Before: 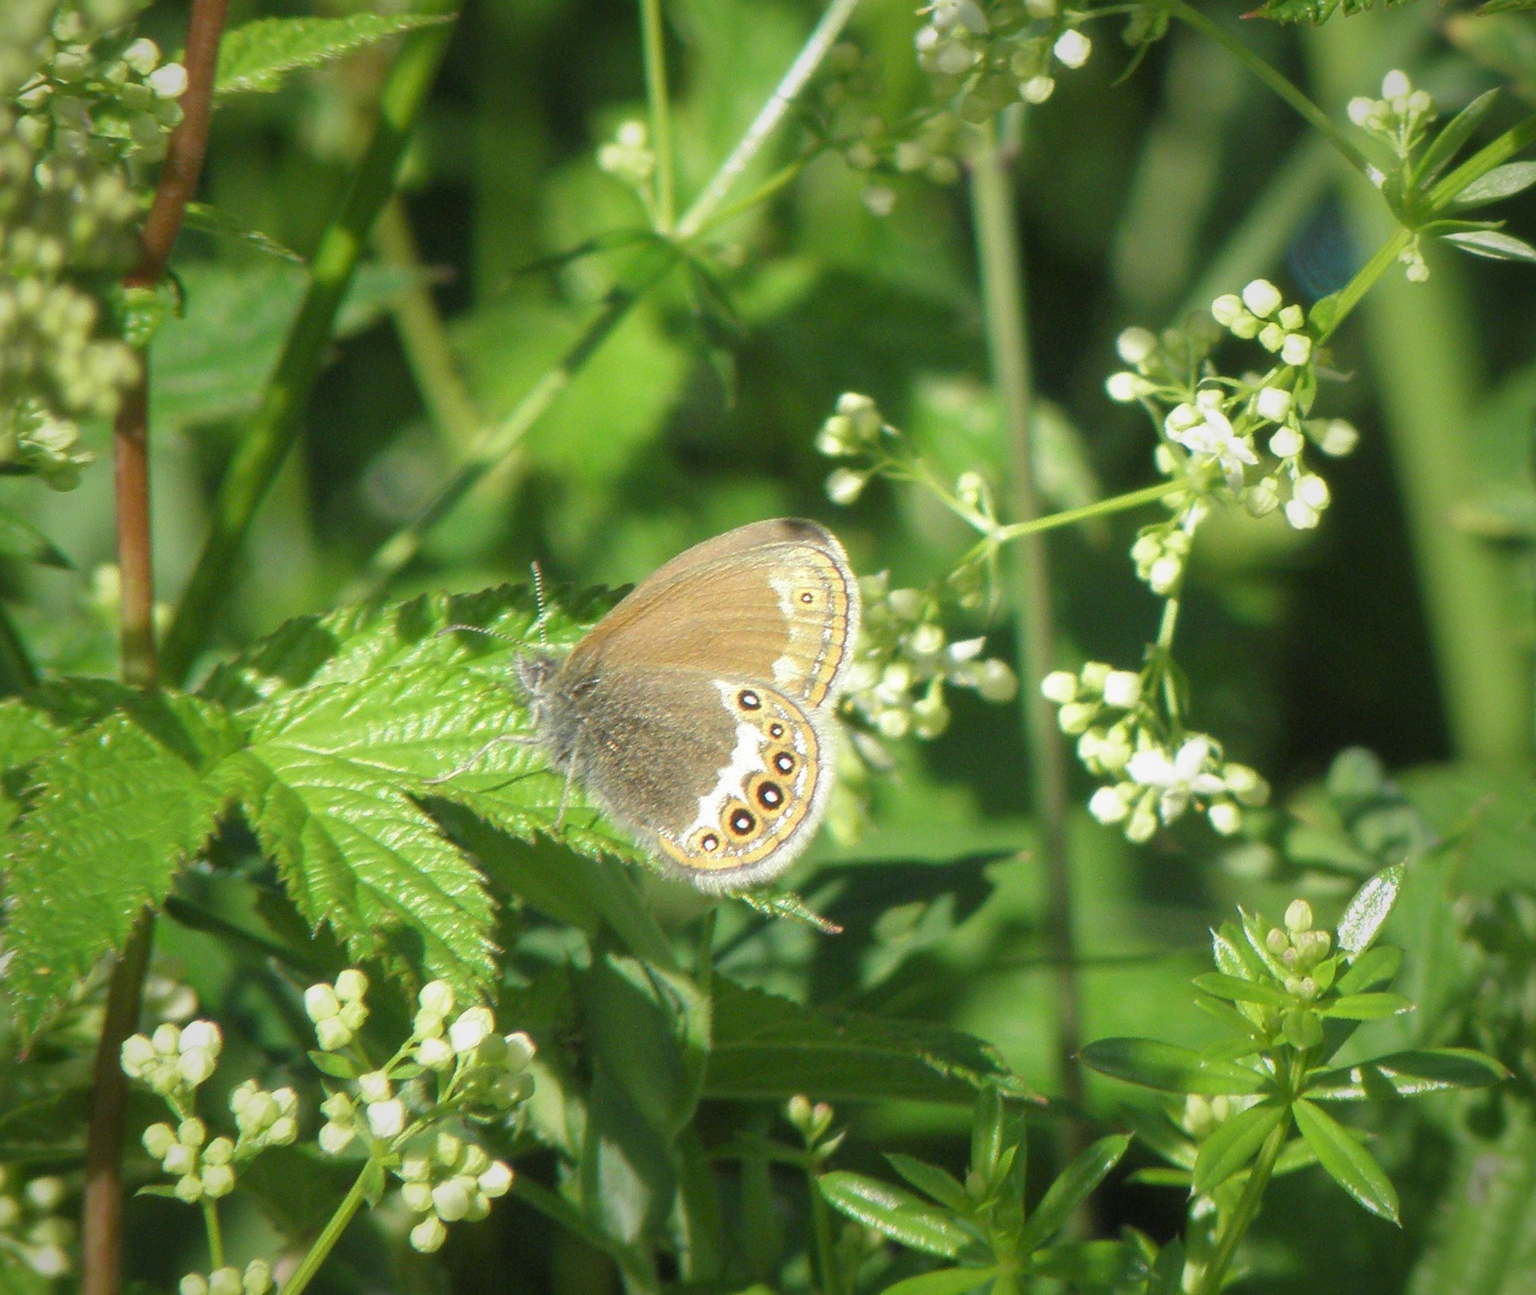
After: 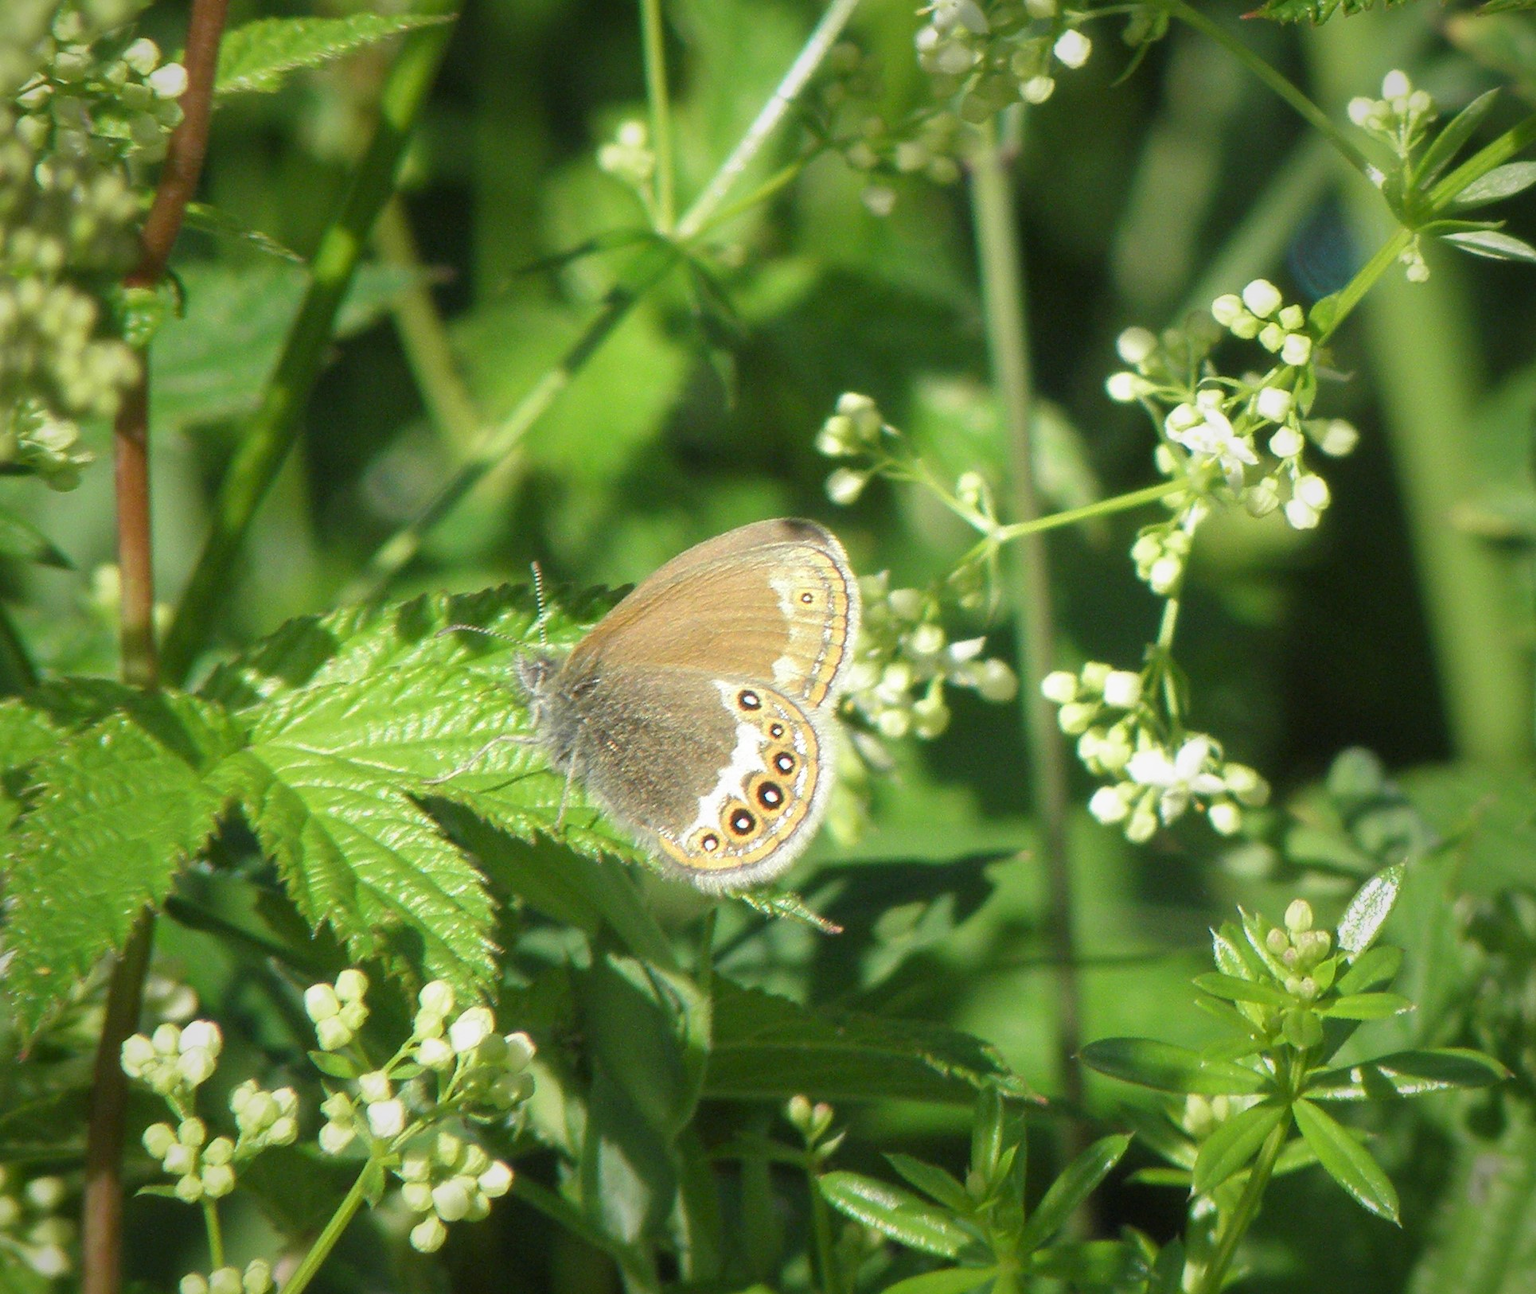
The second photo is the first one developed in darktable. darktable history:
contrast brightness saturation: contrast 0.08, saturation 0.016
